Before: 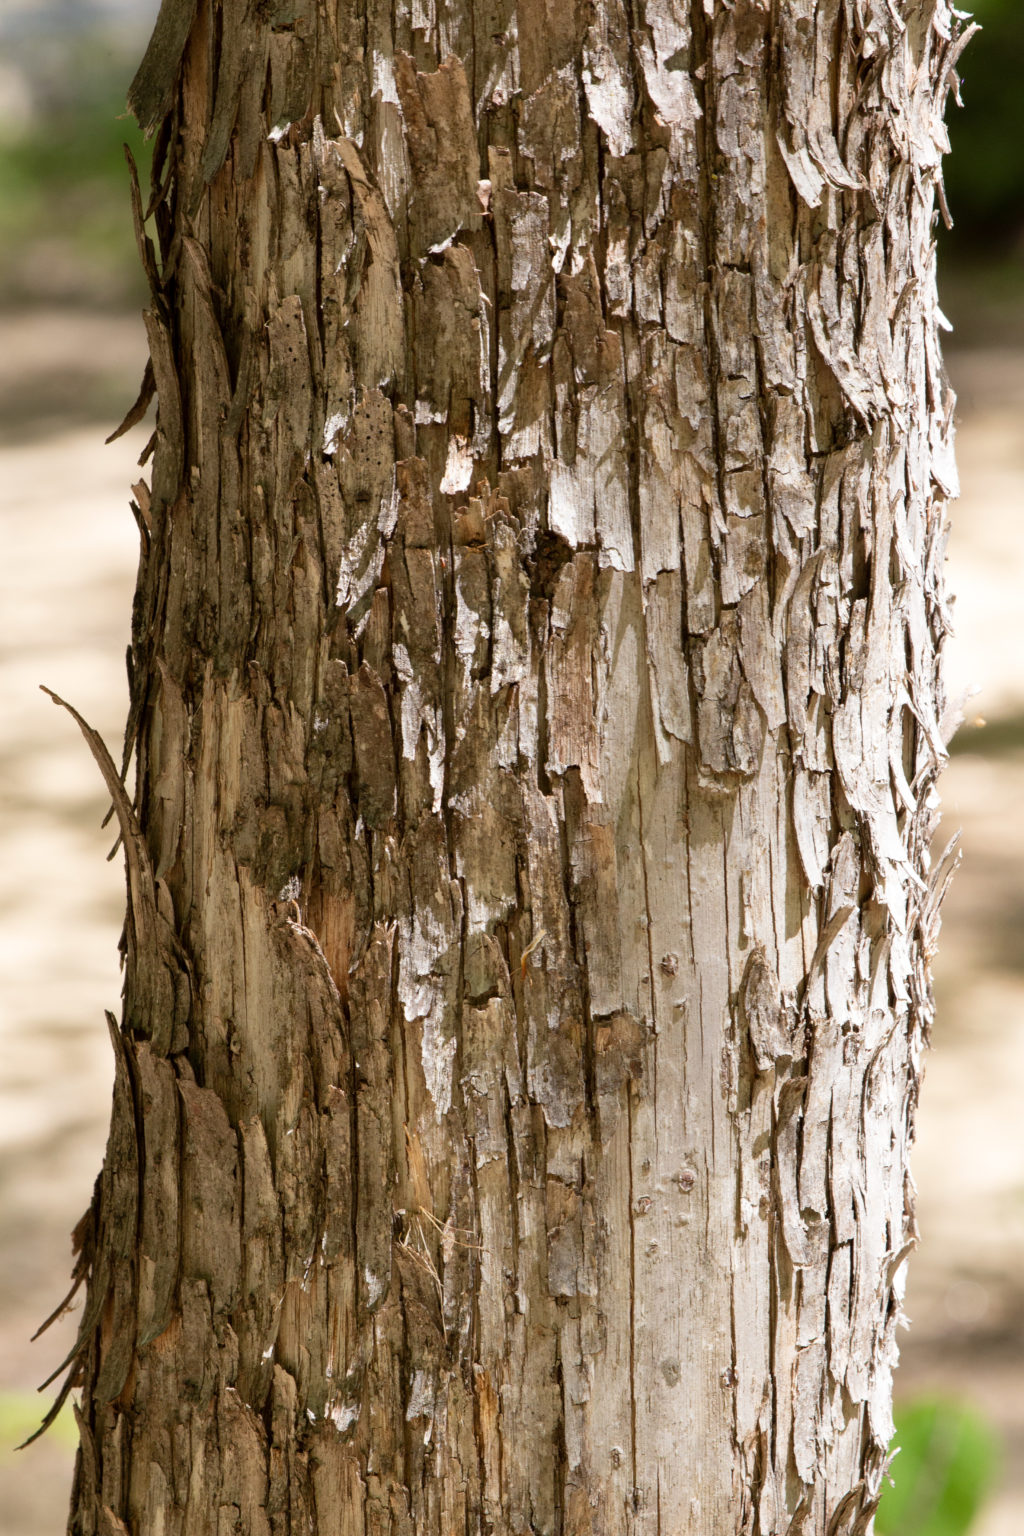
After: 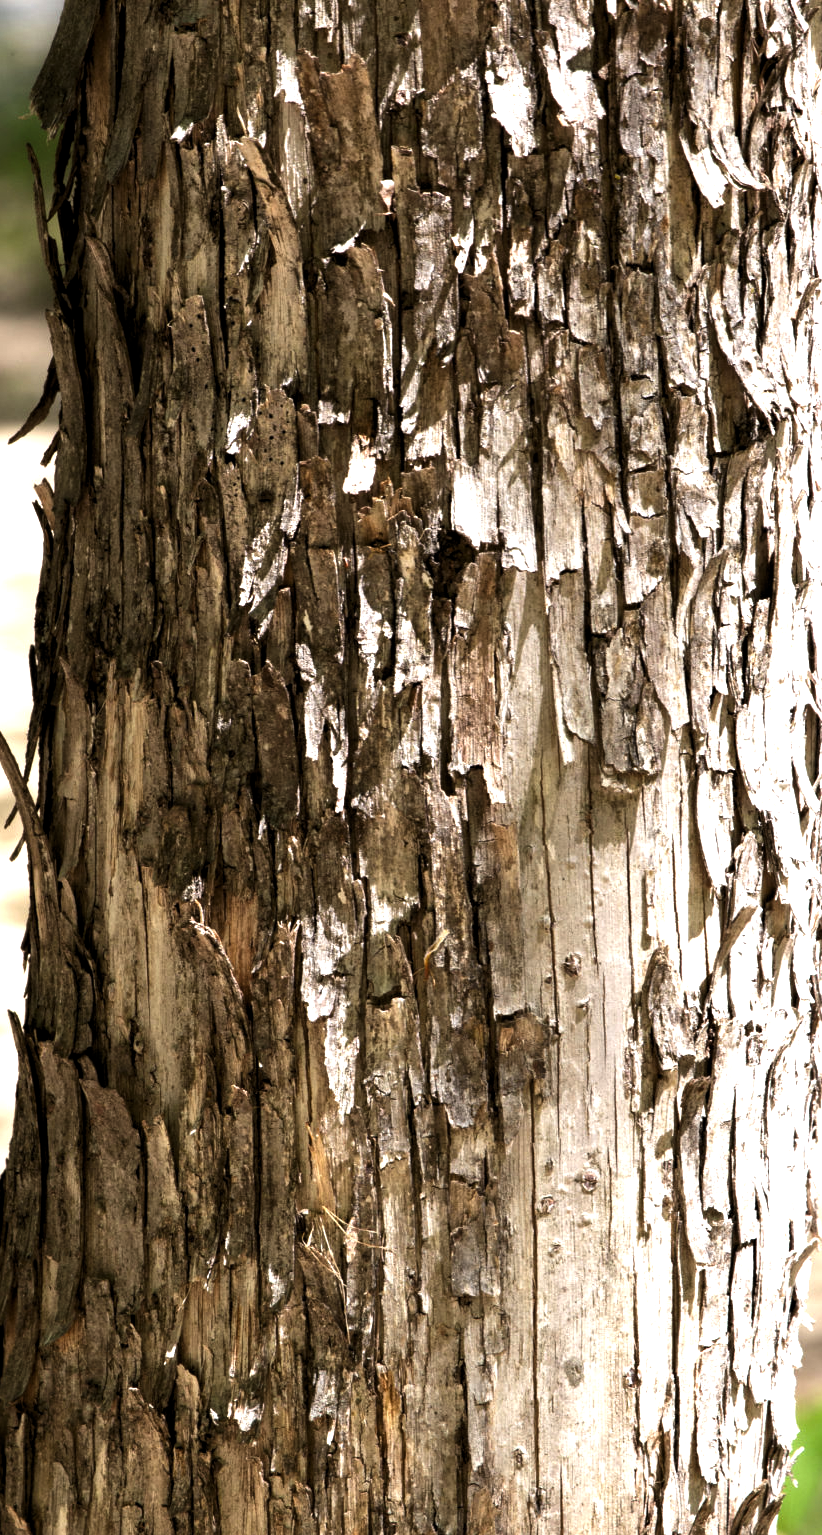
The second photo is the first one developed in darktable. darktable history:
crop and rotate: left 9.524%, right 10.144%
levels: black 0.098%, levels [0.044, 0.475, 0.791]
